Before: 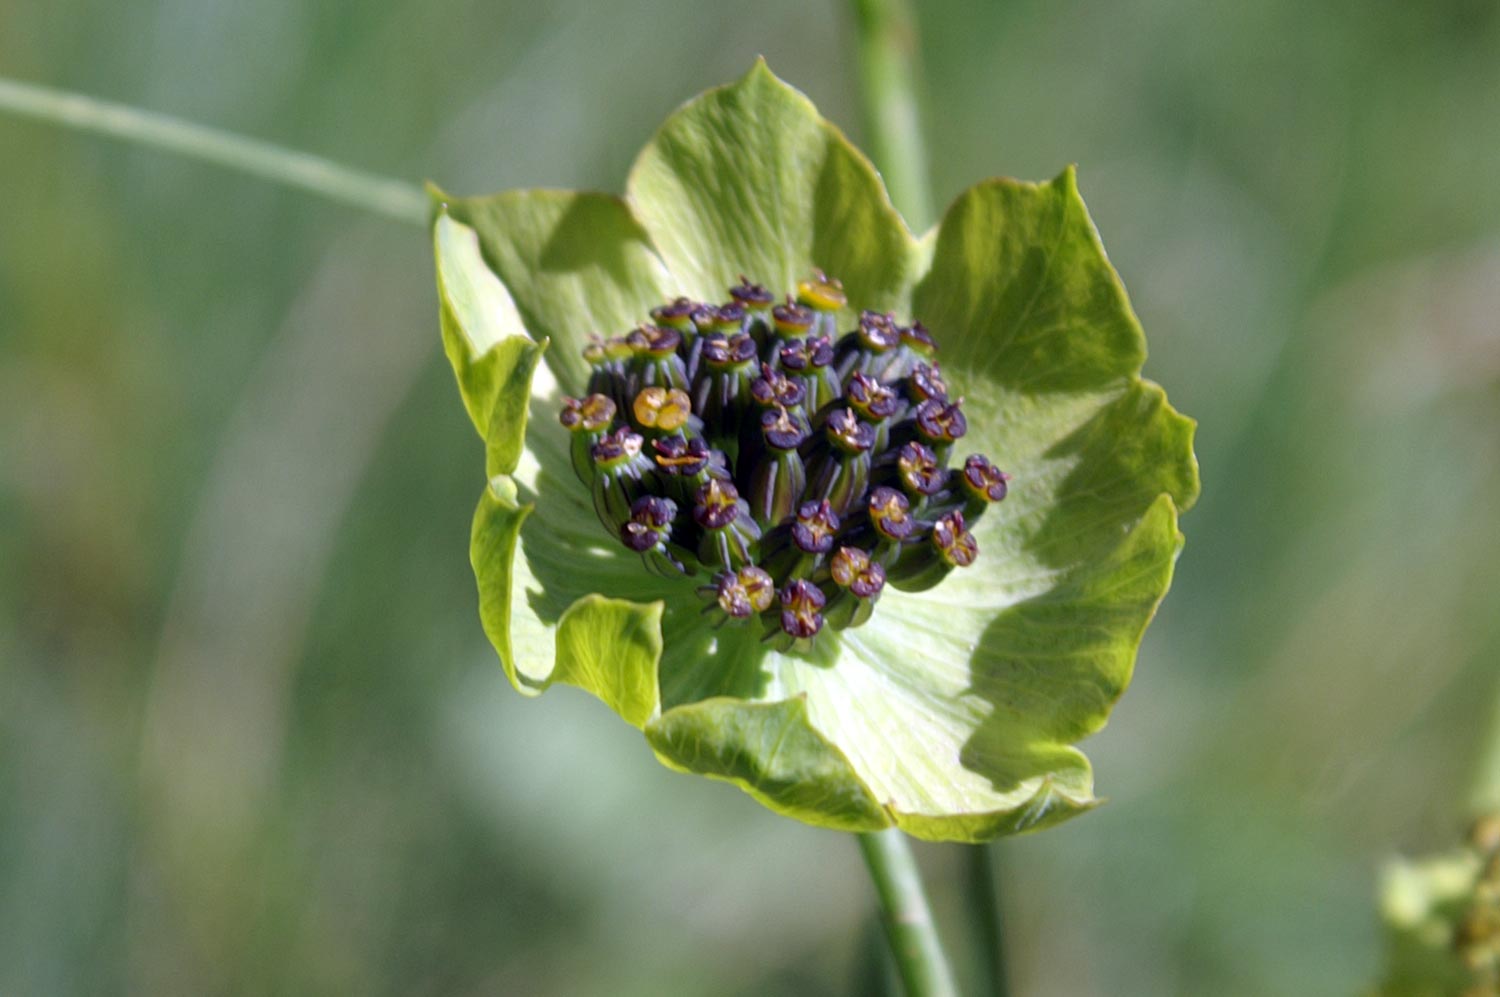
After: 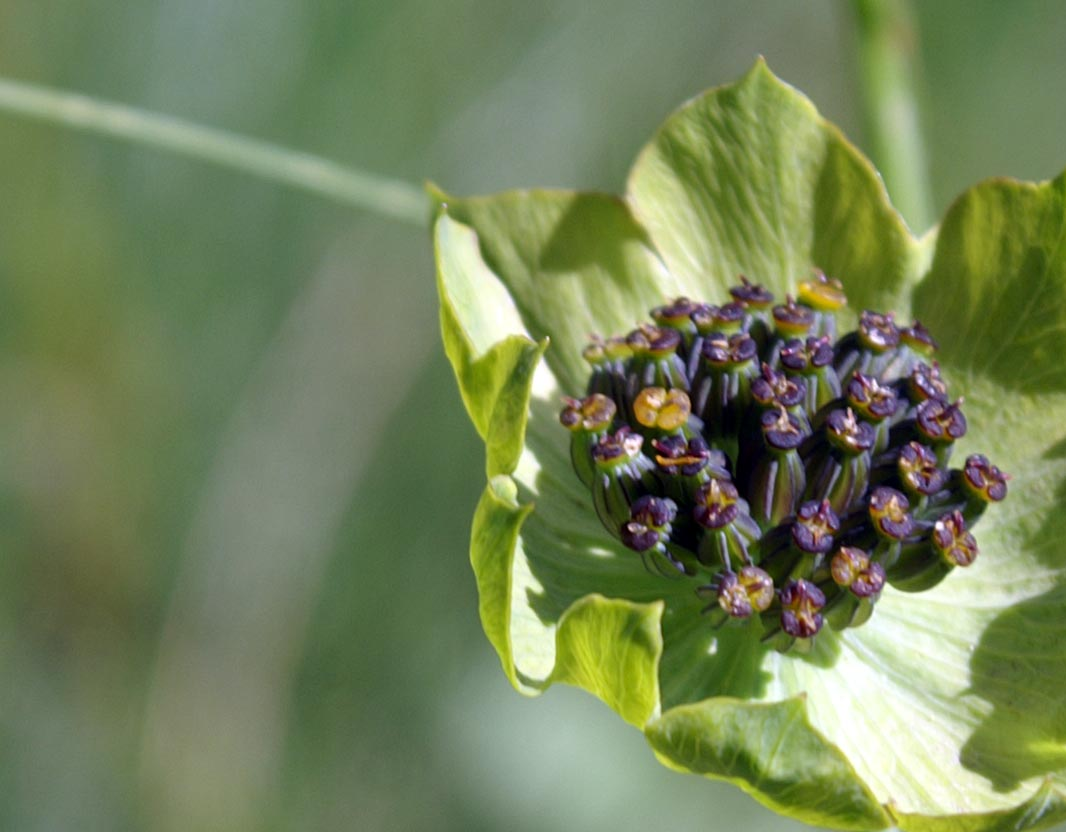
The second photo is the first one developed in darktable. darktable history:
crop: right 28.895%, bottom 16.48%
